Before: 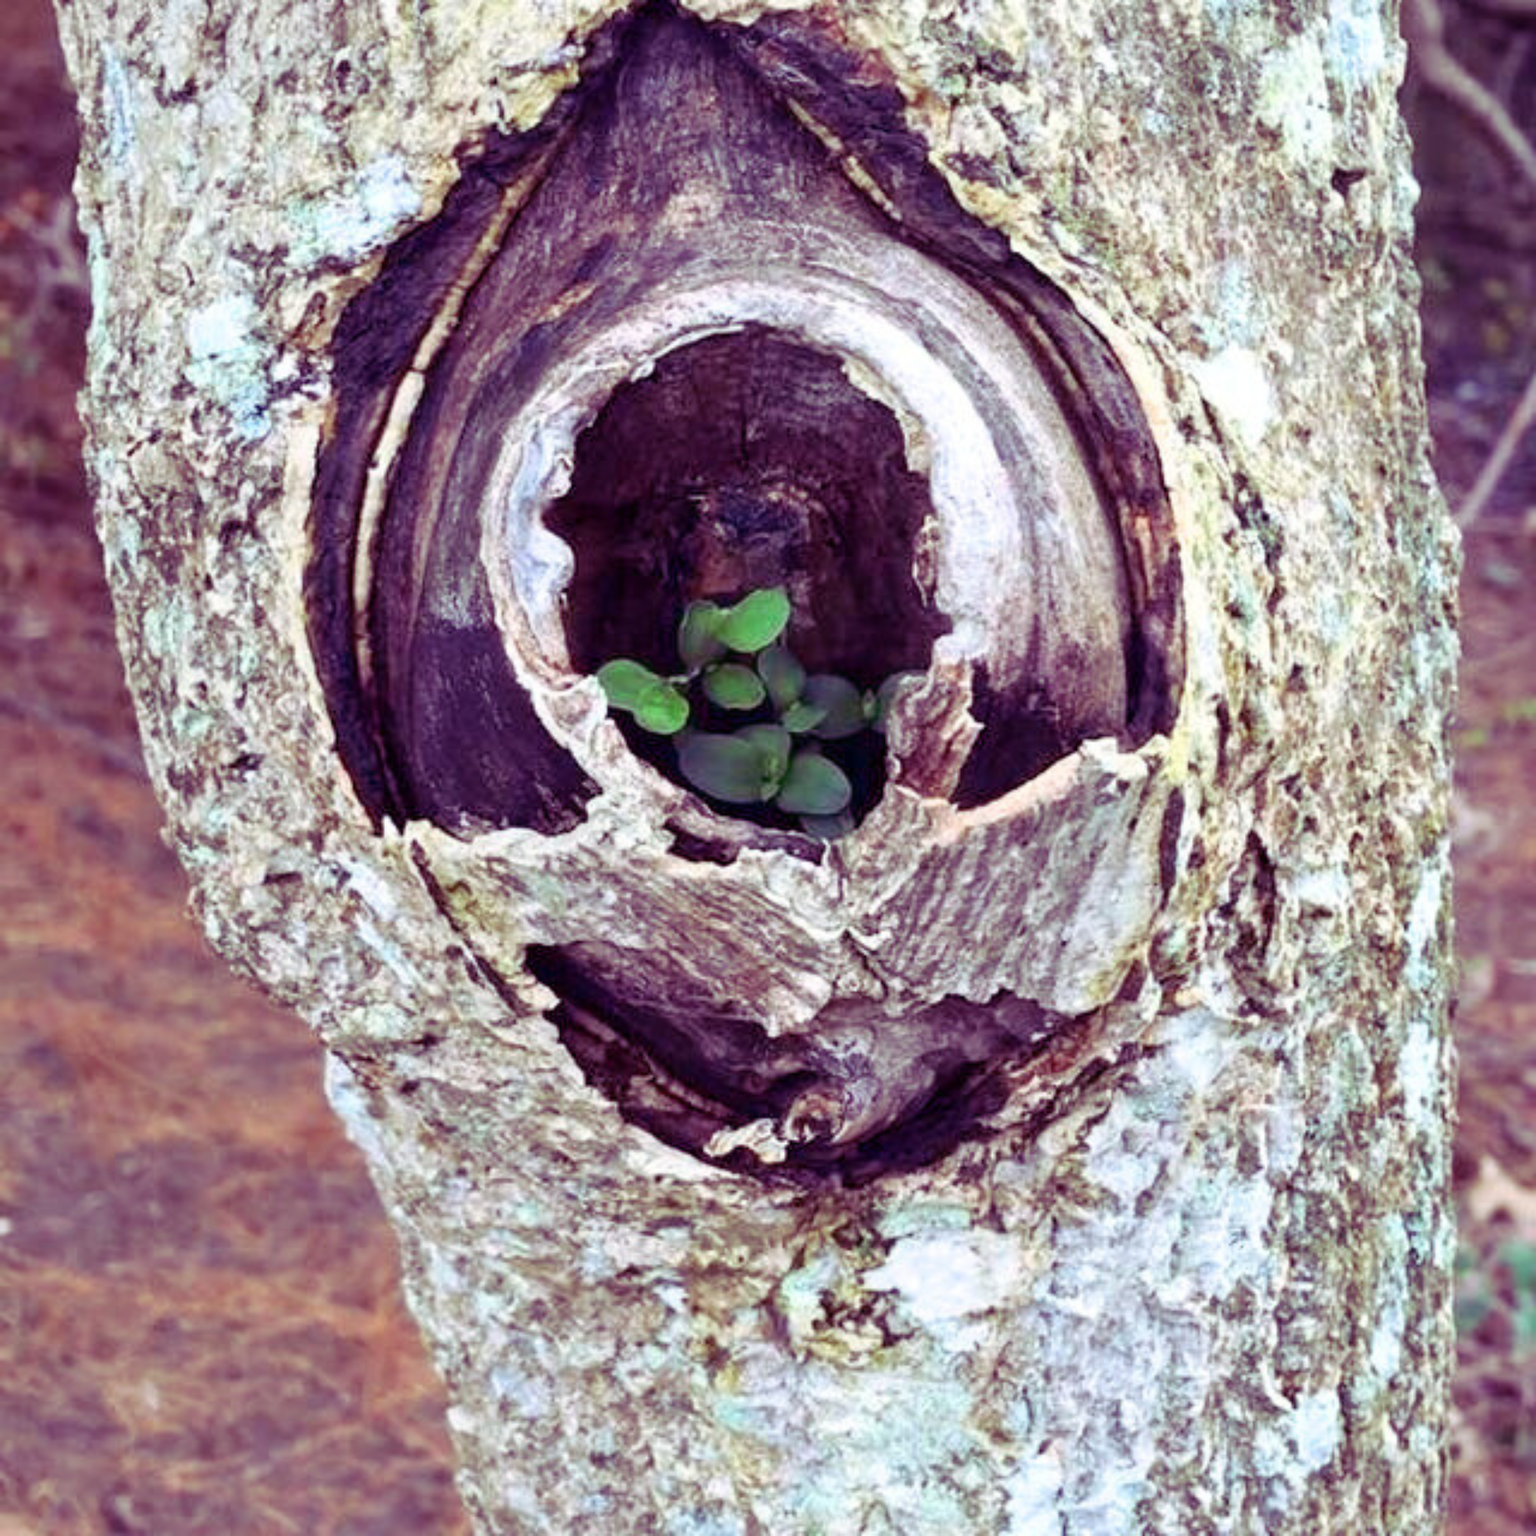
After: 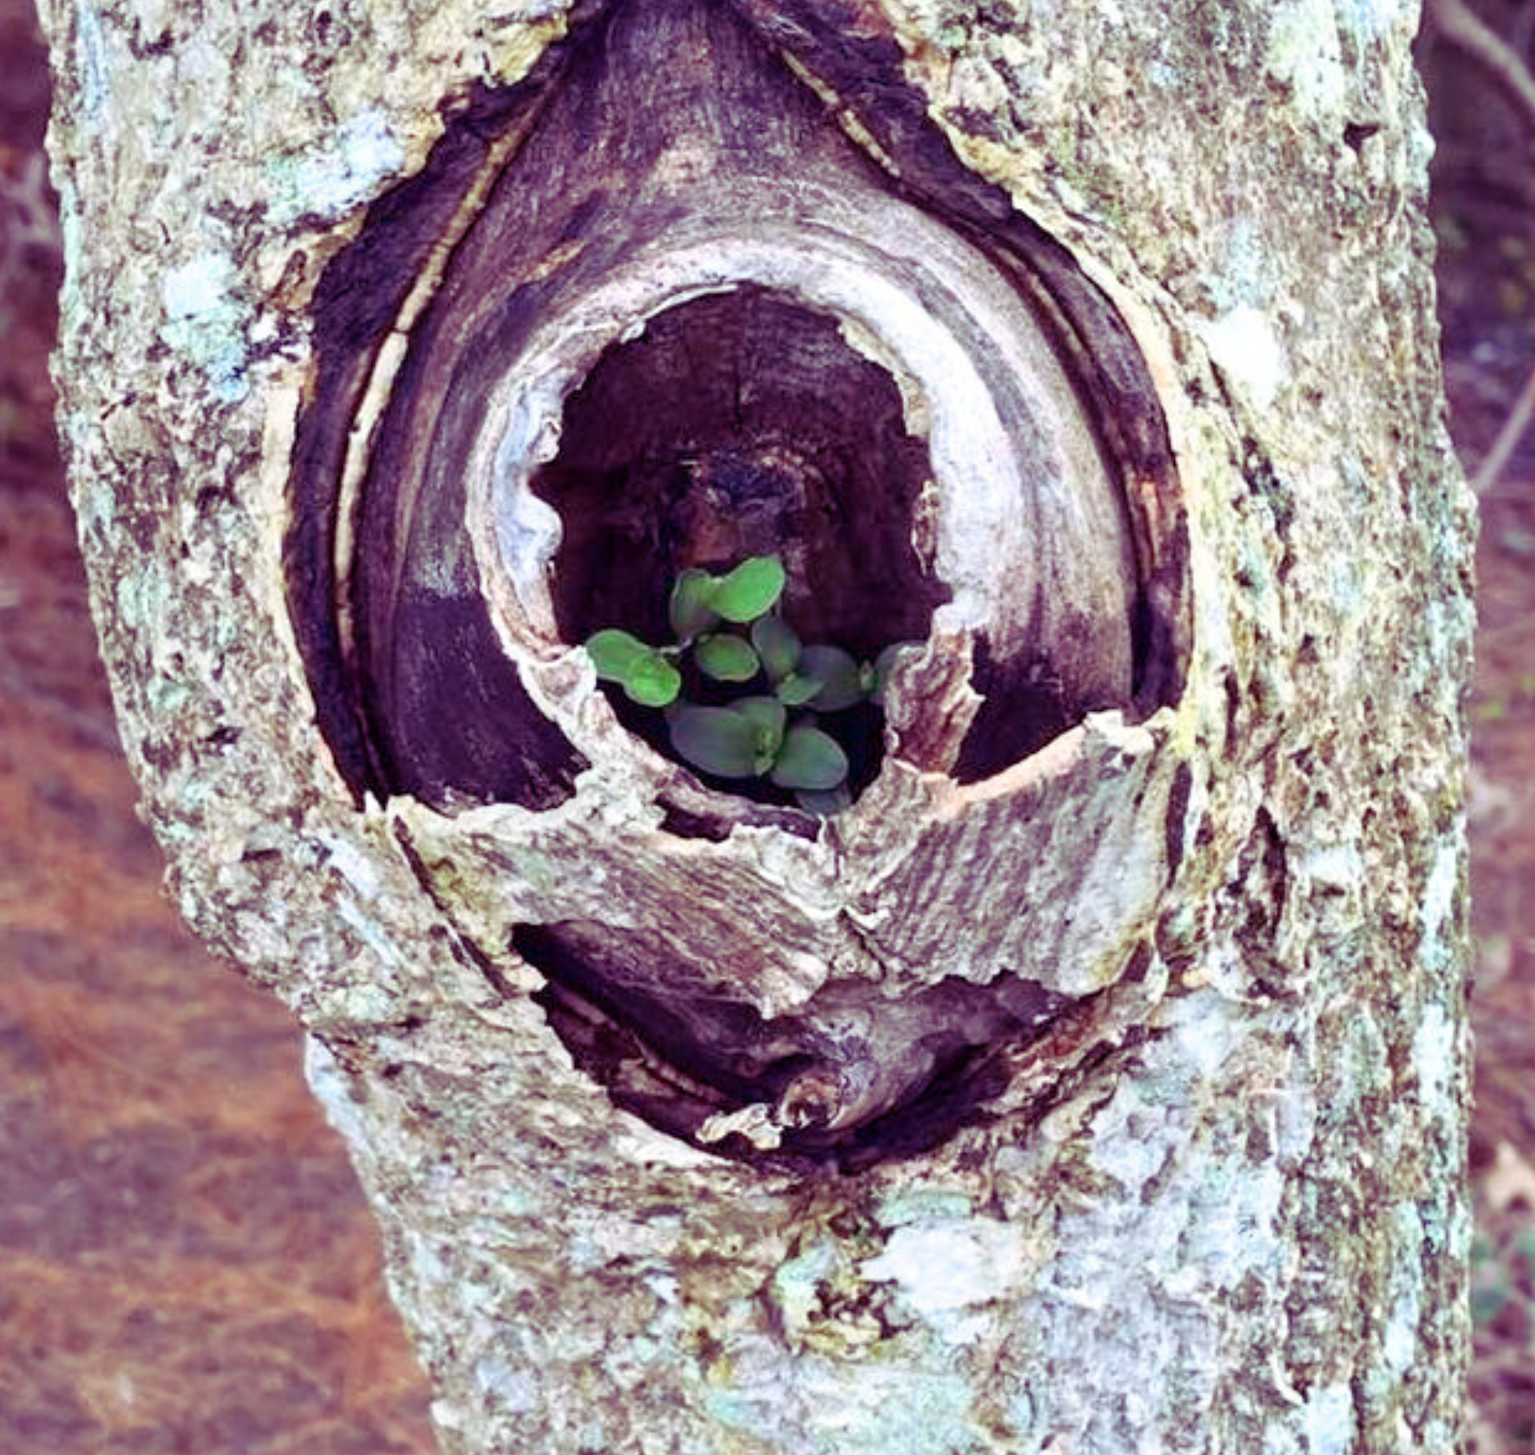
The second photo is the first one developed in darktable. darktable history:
crop: left 1.964%, top 3.251%, right 1.122%, bottom 4.933%
tone equalizer: on, module defaults
